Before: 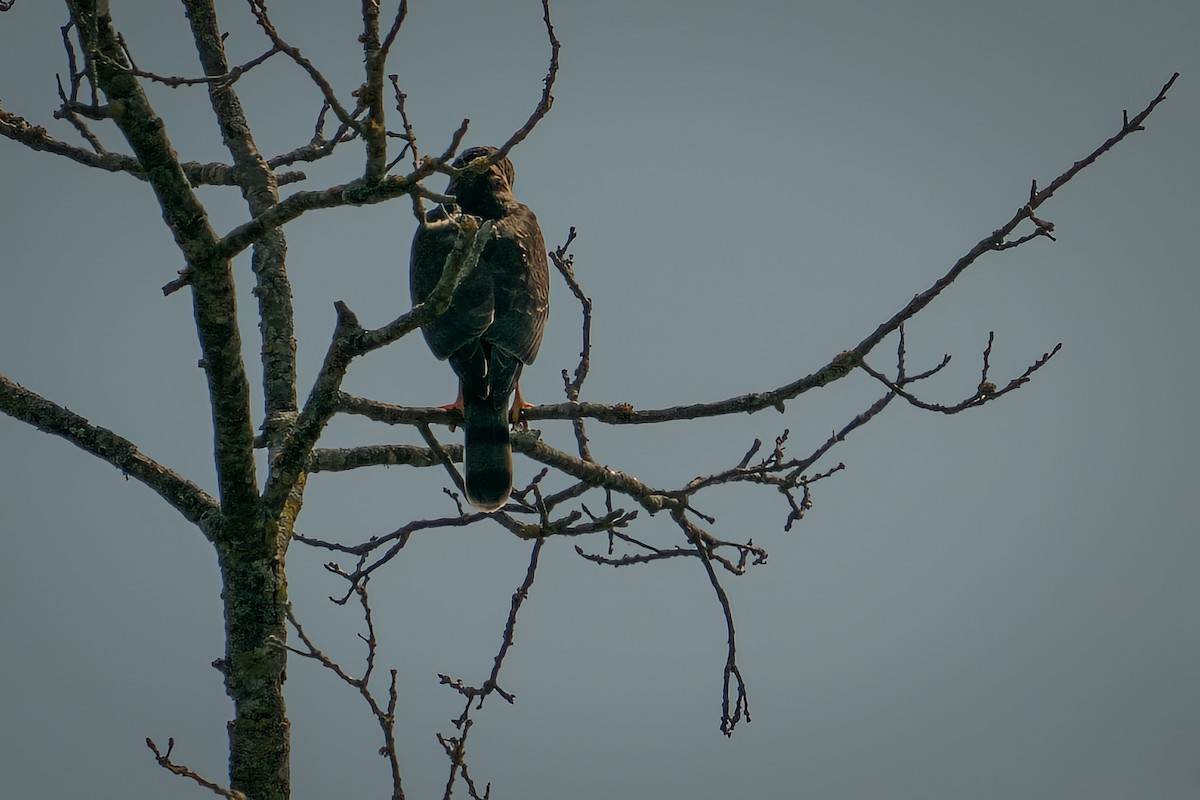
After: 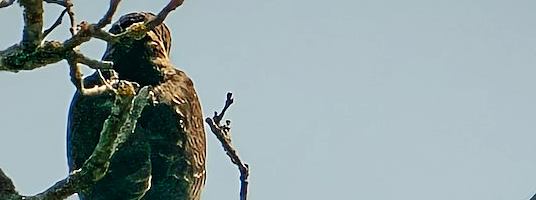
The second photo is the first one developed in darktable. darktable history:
exposure: exposure 0.766 EV, compensate highlight preservation false
base curve: curves: ch0 [(0, 0) (0.036, 0.025) (0.121, 0.166) (0.206, 0.329) (0.605, 0.79) (1, 1)], preserve colors none
sharpen: on, module defaults
crop: left 28.64%, top 16.832%, right 26.637%, bottom 58.055%
shadows and highlights: on, module defaults
contrast brightness saturation: contrast 0.14
